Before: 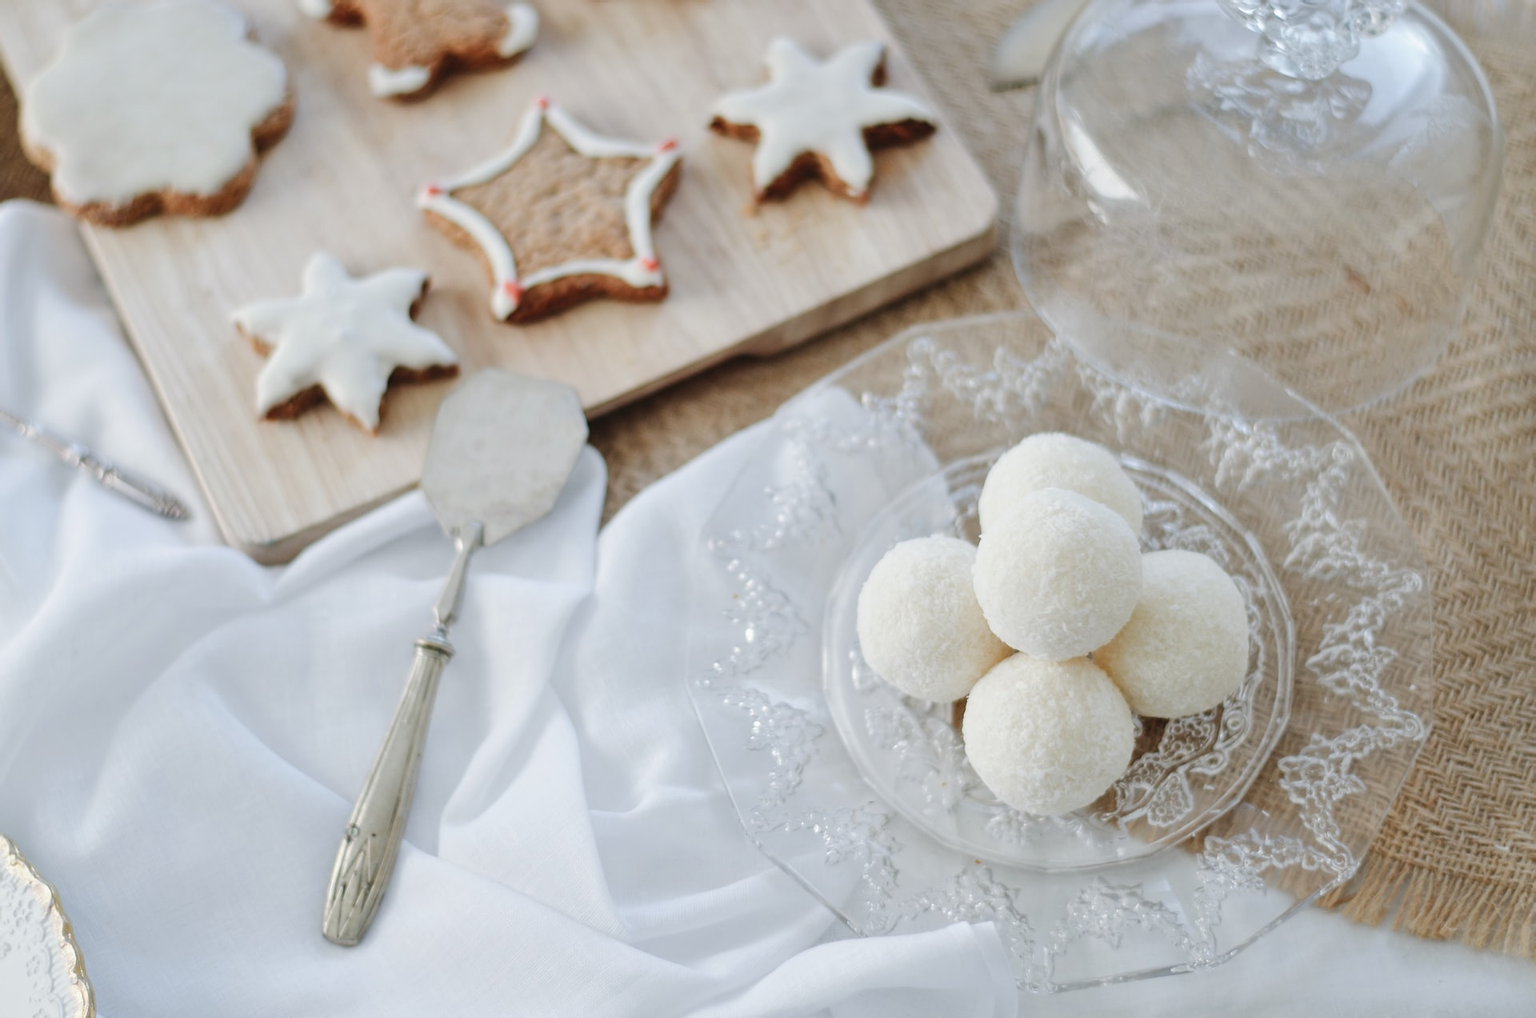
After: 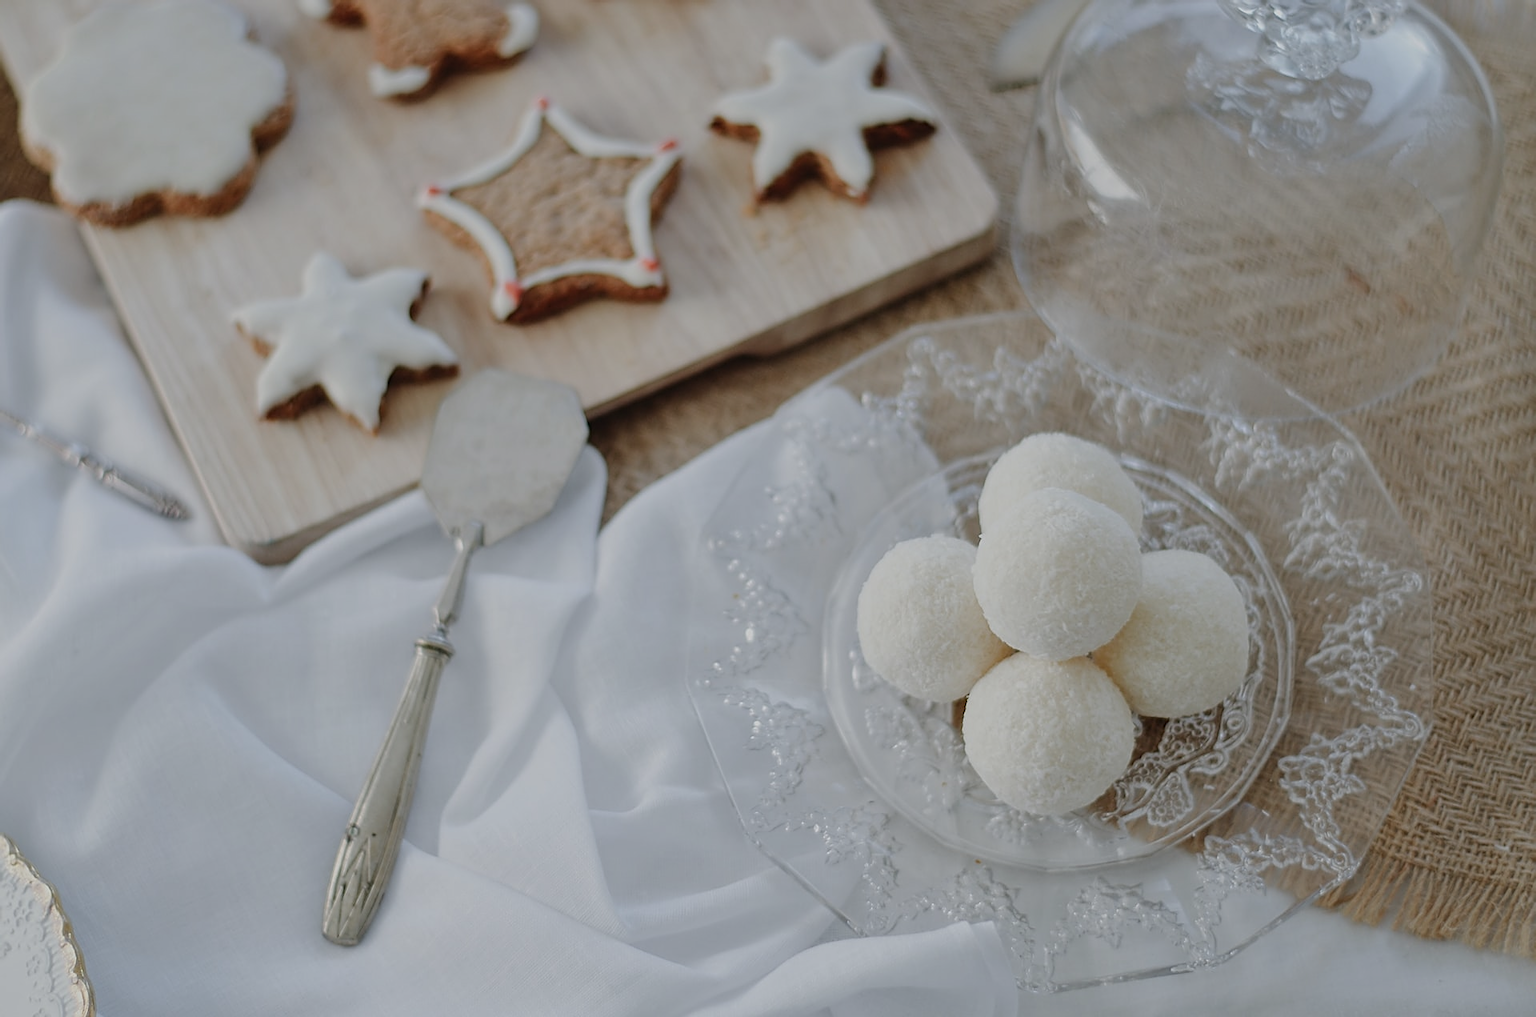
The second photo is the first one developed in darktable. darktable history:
sharpen: on, module defaults
exposure: black level correction 0, exposure -0.74 EV, compensate exposure bias true, compensate highlight preservation false
